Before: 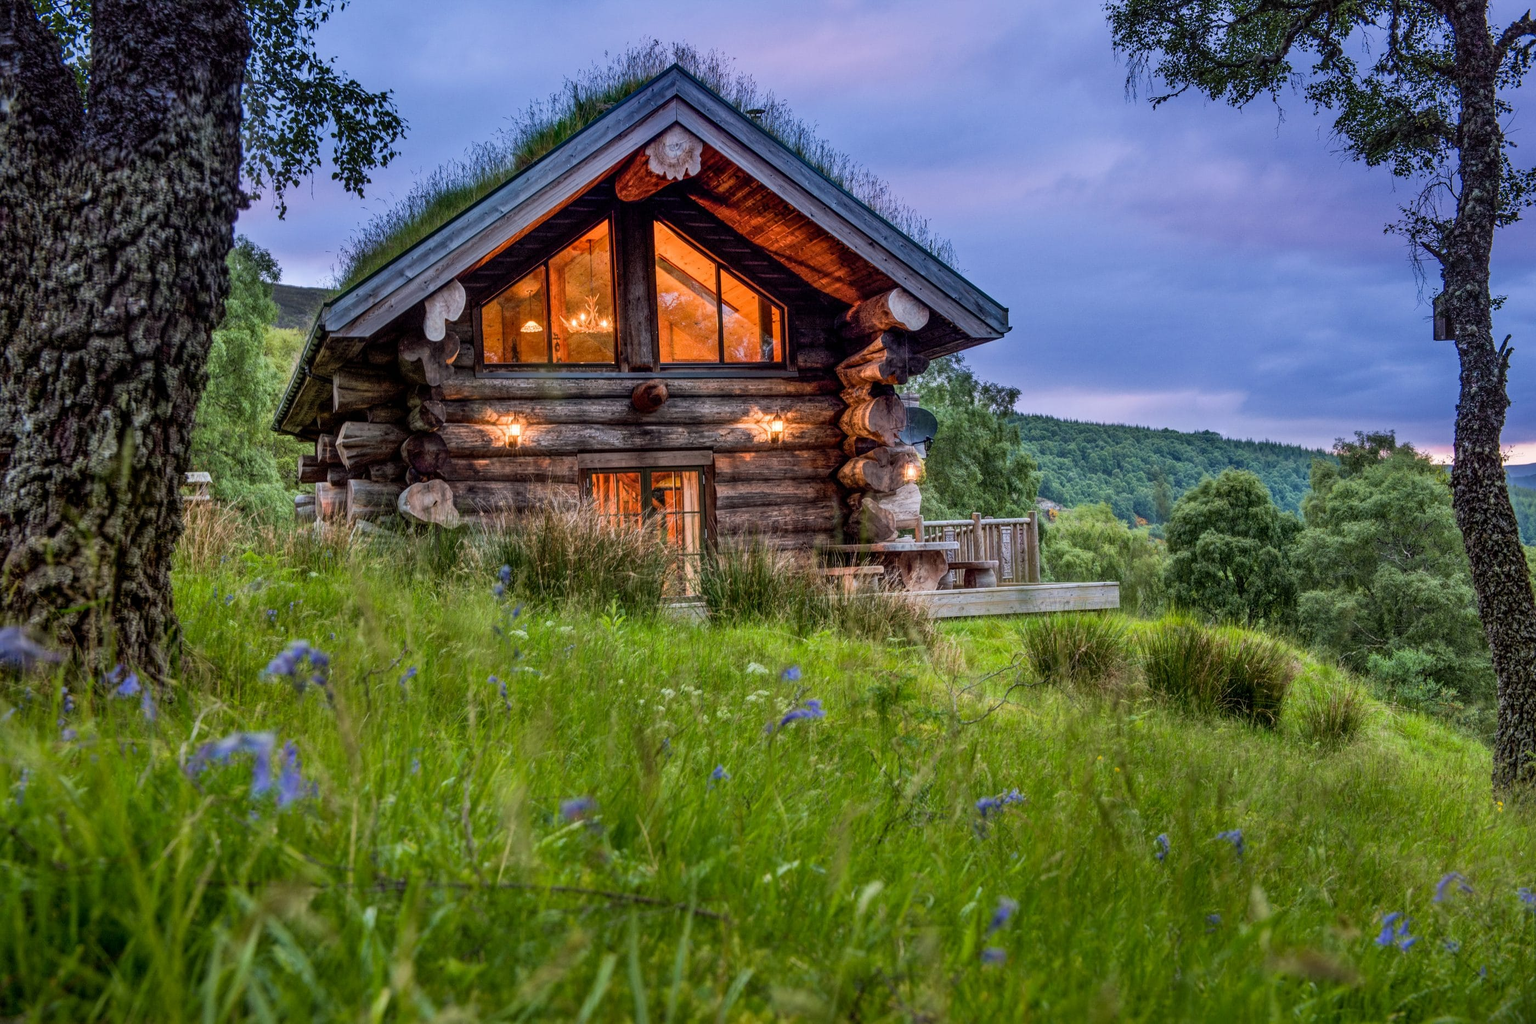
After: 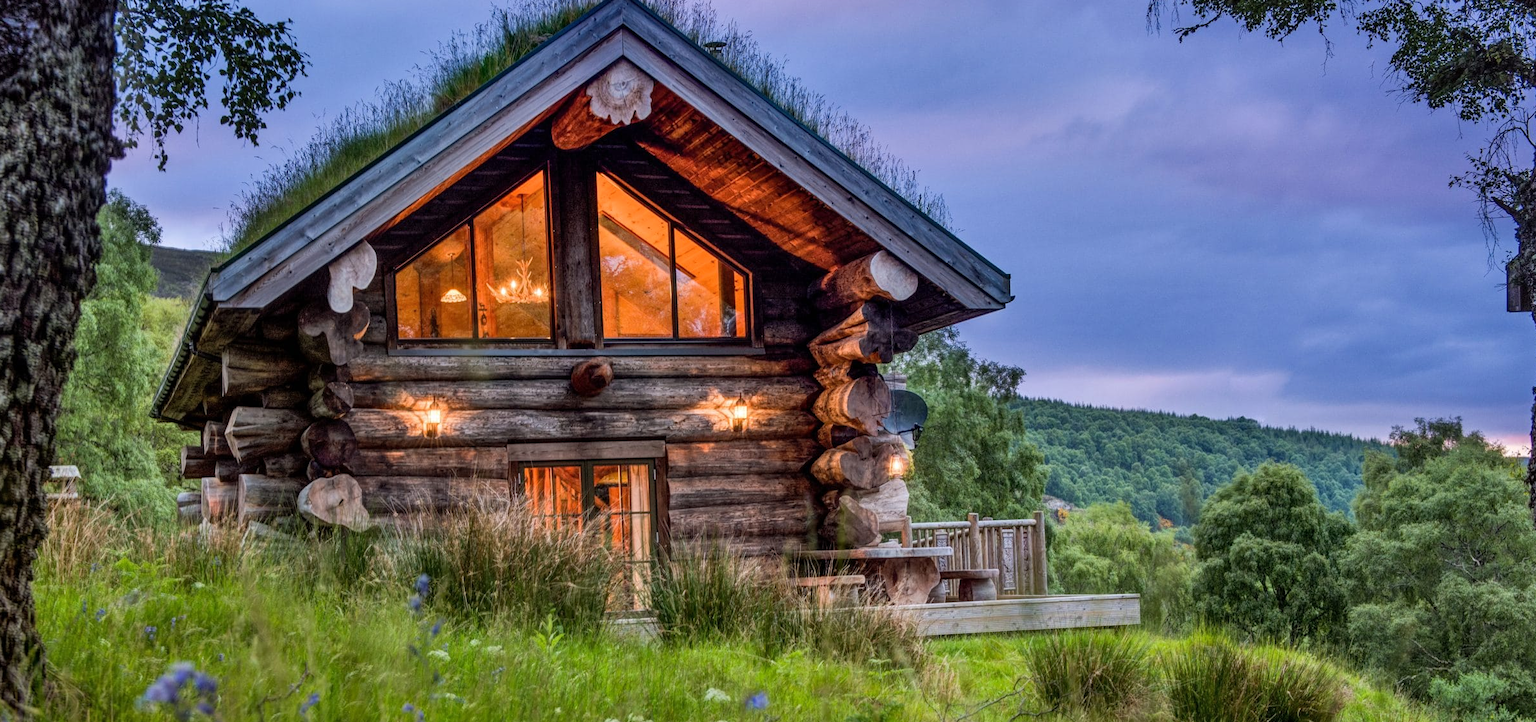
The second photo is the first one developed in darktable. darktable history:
crop and rotate: left 9.345%, top 7.22%, right 4.982%, bottom 32.331%
shadows and highlights: shadows 30.63, highlights -63.22, shadows color adjustment 98%, highlights color adjustment 58.61%, soften with gaussian
